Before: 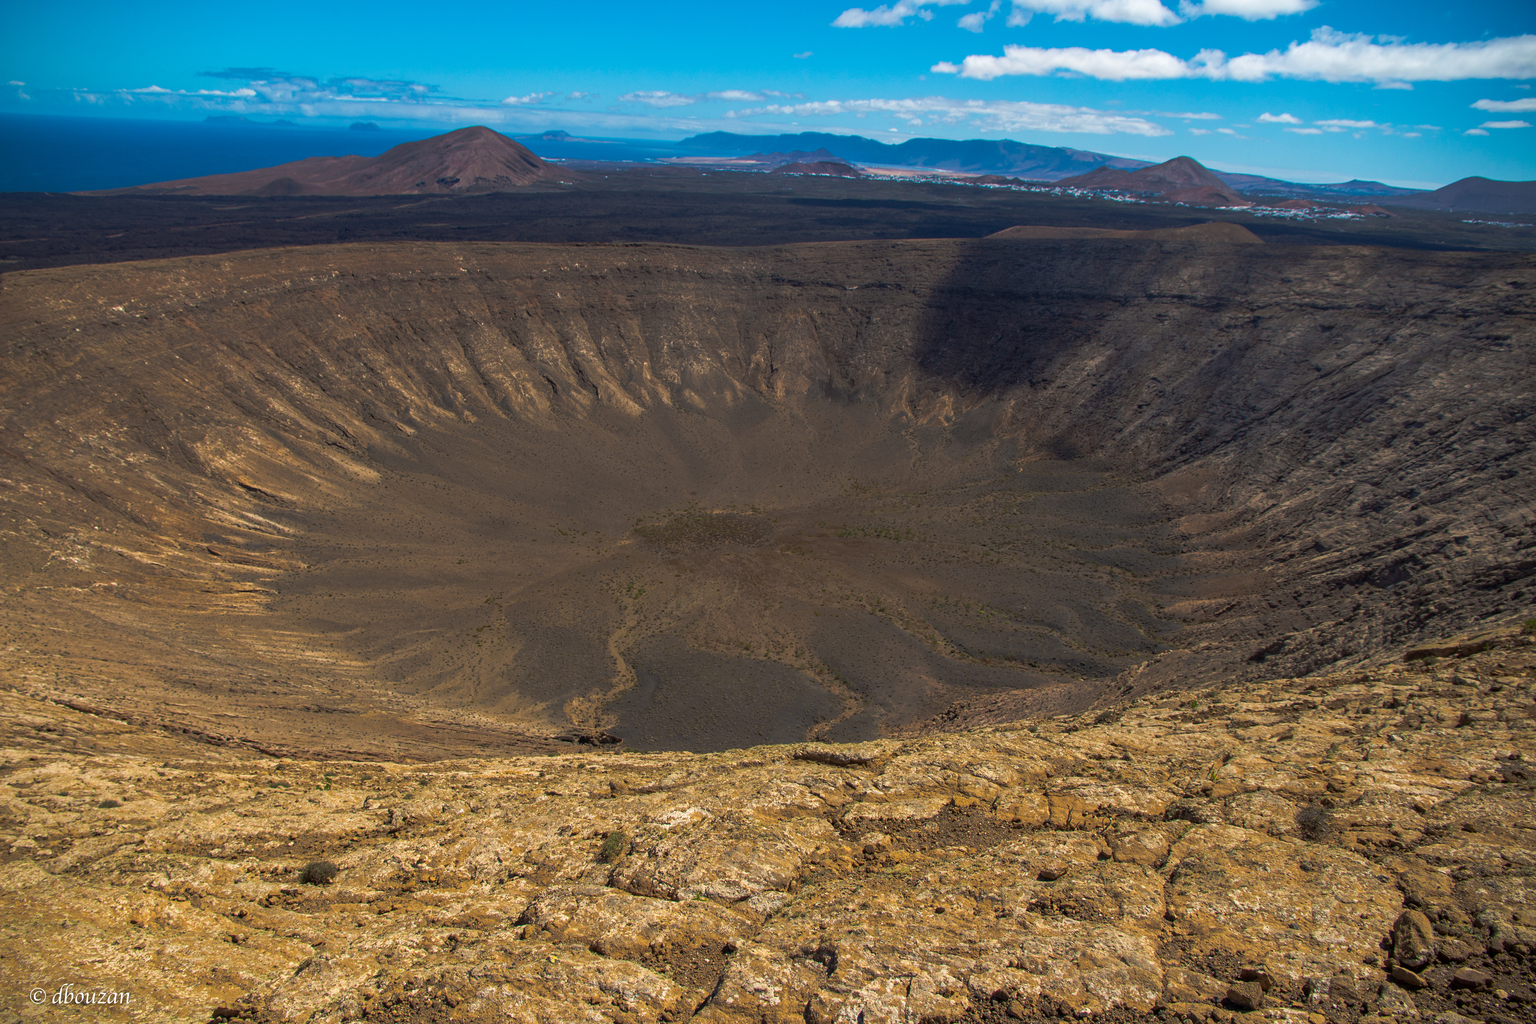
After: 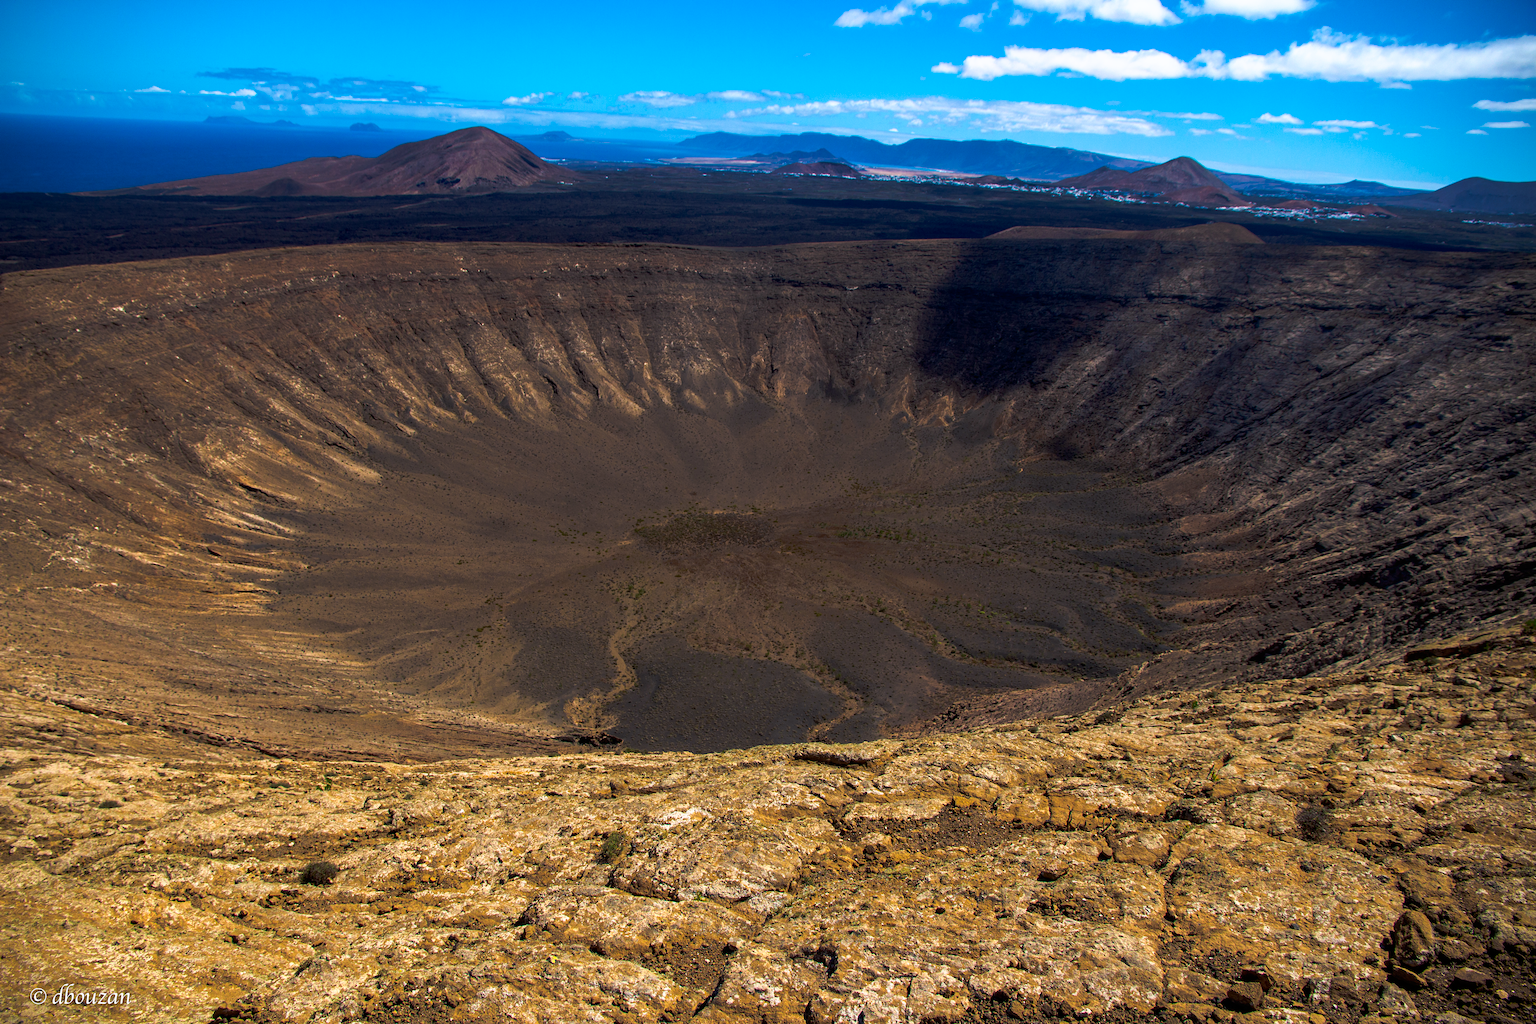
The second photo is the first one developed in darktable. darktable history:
tone curve: curves: ch0 [(0, 0) (0.003, 0) (0.011, 0.001) (0.025, 0.003) (0.044, 0.004) (0.069, 0.007) (0.1, 0.01) (0.136, 0.033) (0.177, 0.082) (0.224, 0.141) (0.277, 0.208) (0.335, 0.282) (0.399, 0.363) (0.468, 0.451) (0.543, 0.545) (0.623, 0.647) (0.709, 0.756) (0.801, 0.87) (0.898, 0.972) (1, 1)], preserve colors none
color calibration: illuminant as shot in camera, x 0.358, y 0.373, temperature 4628.91 K
